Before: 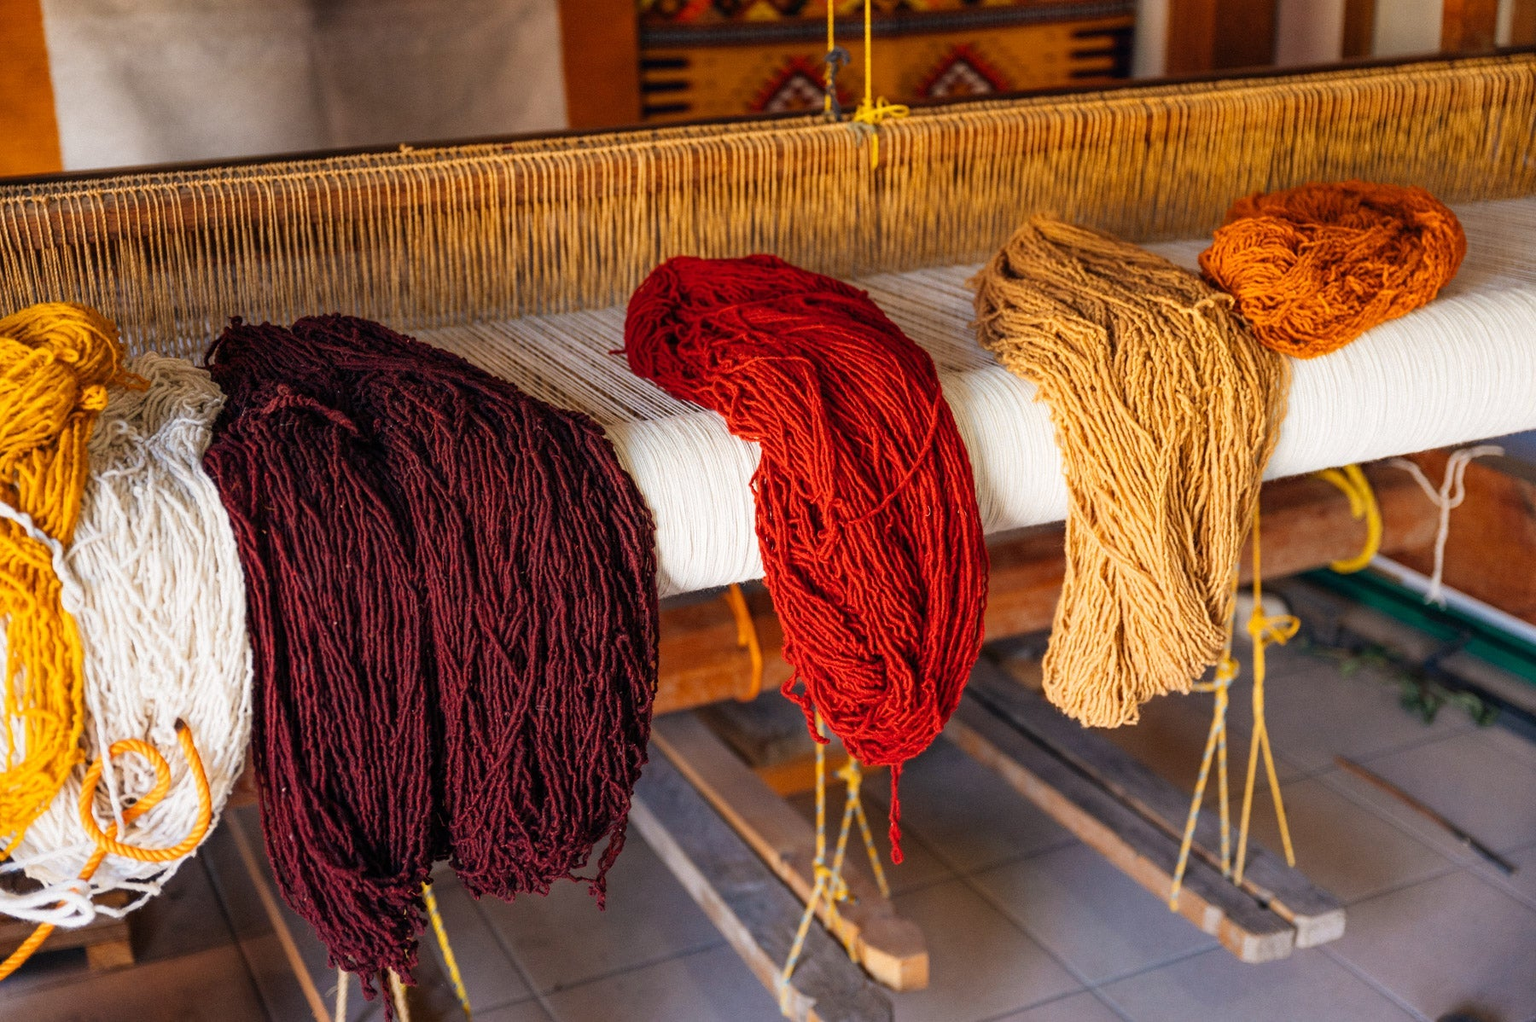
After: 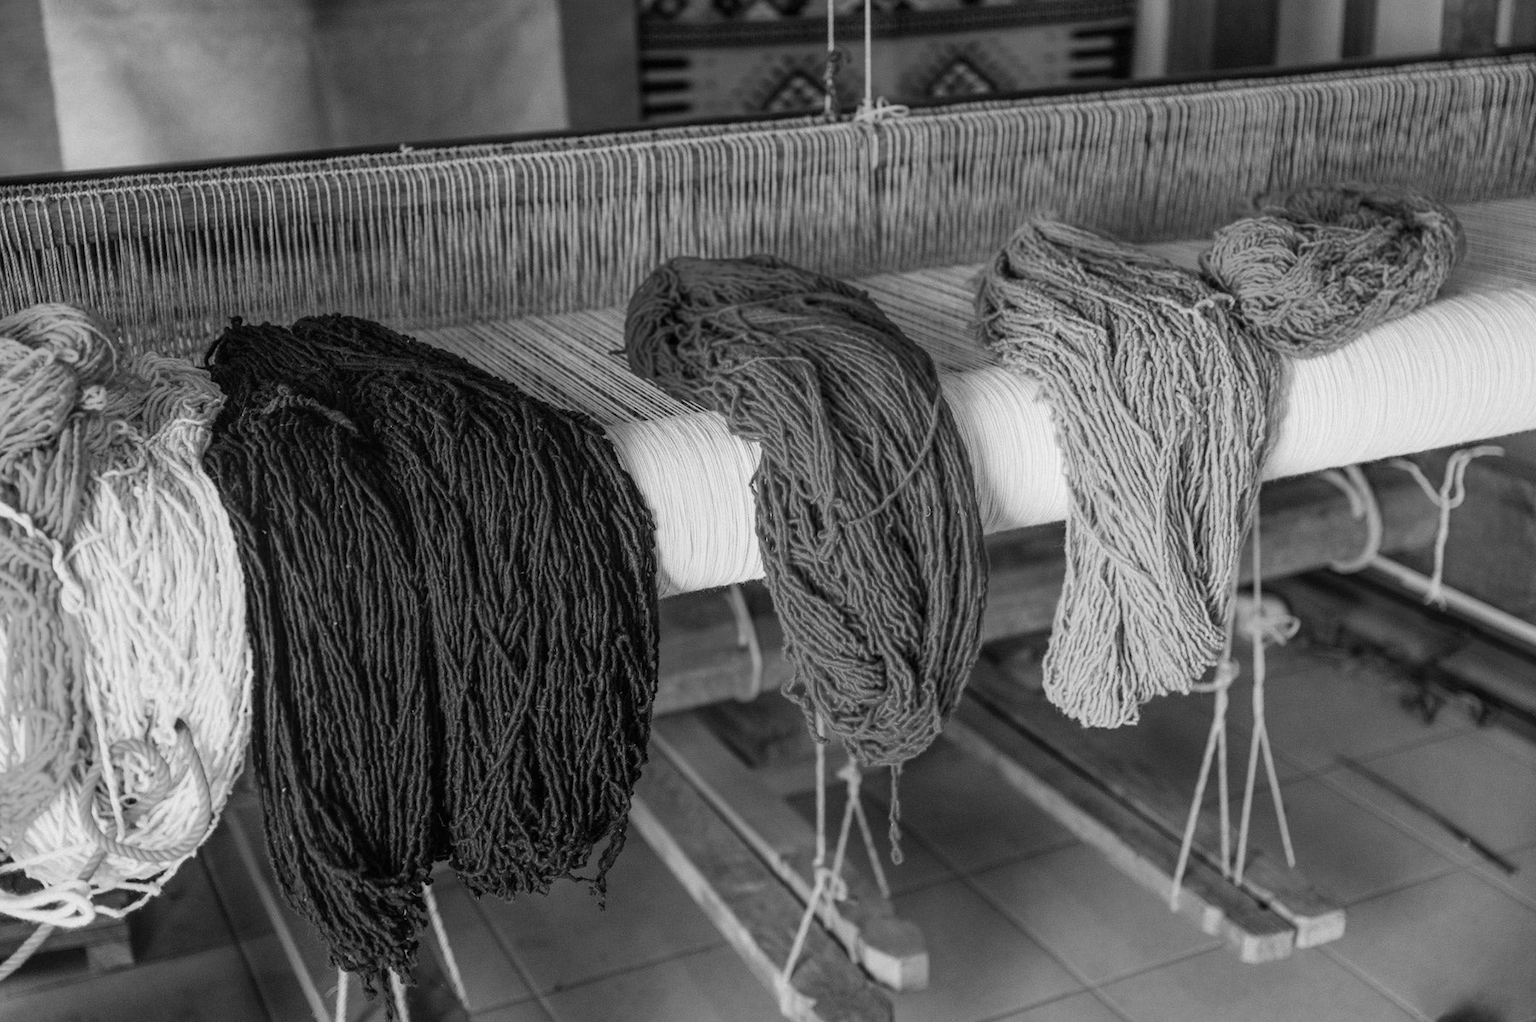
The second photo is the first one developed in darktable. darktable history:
local contrast: detail 110%
color calibration: output gray [0.28, 0.41, 0.31, 0], gray › normalize channels true, illuminant same as pipeline (D50), adaptation XYZ, x 0.346, y 0.359, gamut compression 0
